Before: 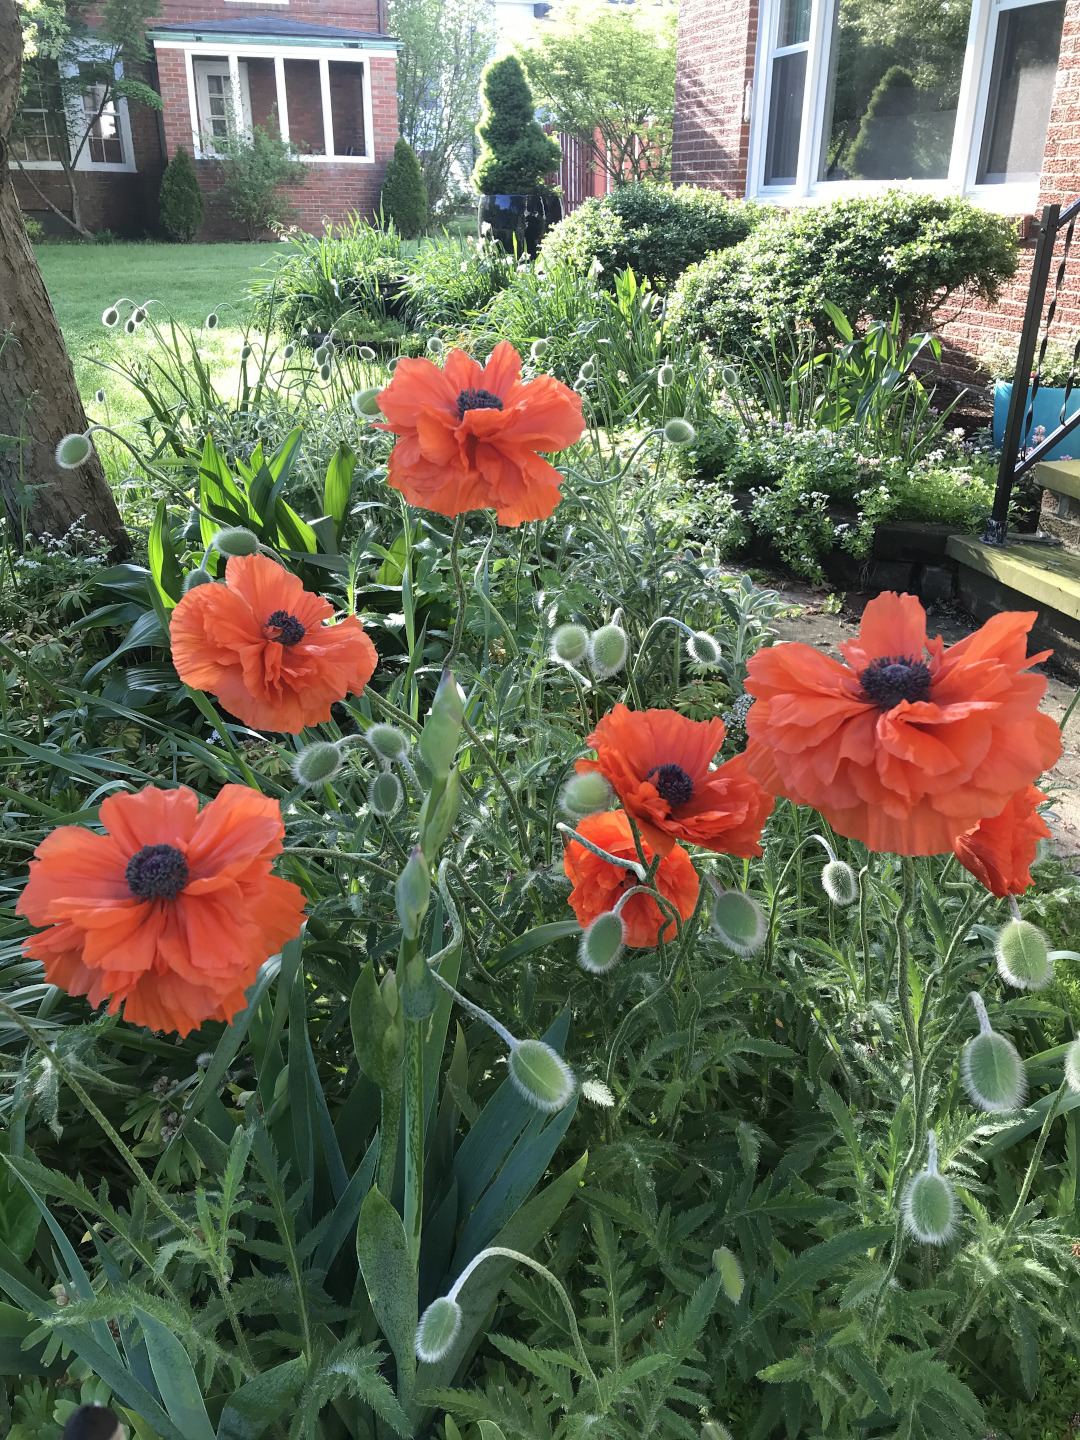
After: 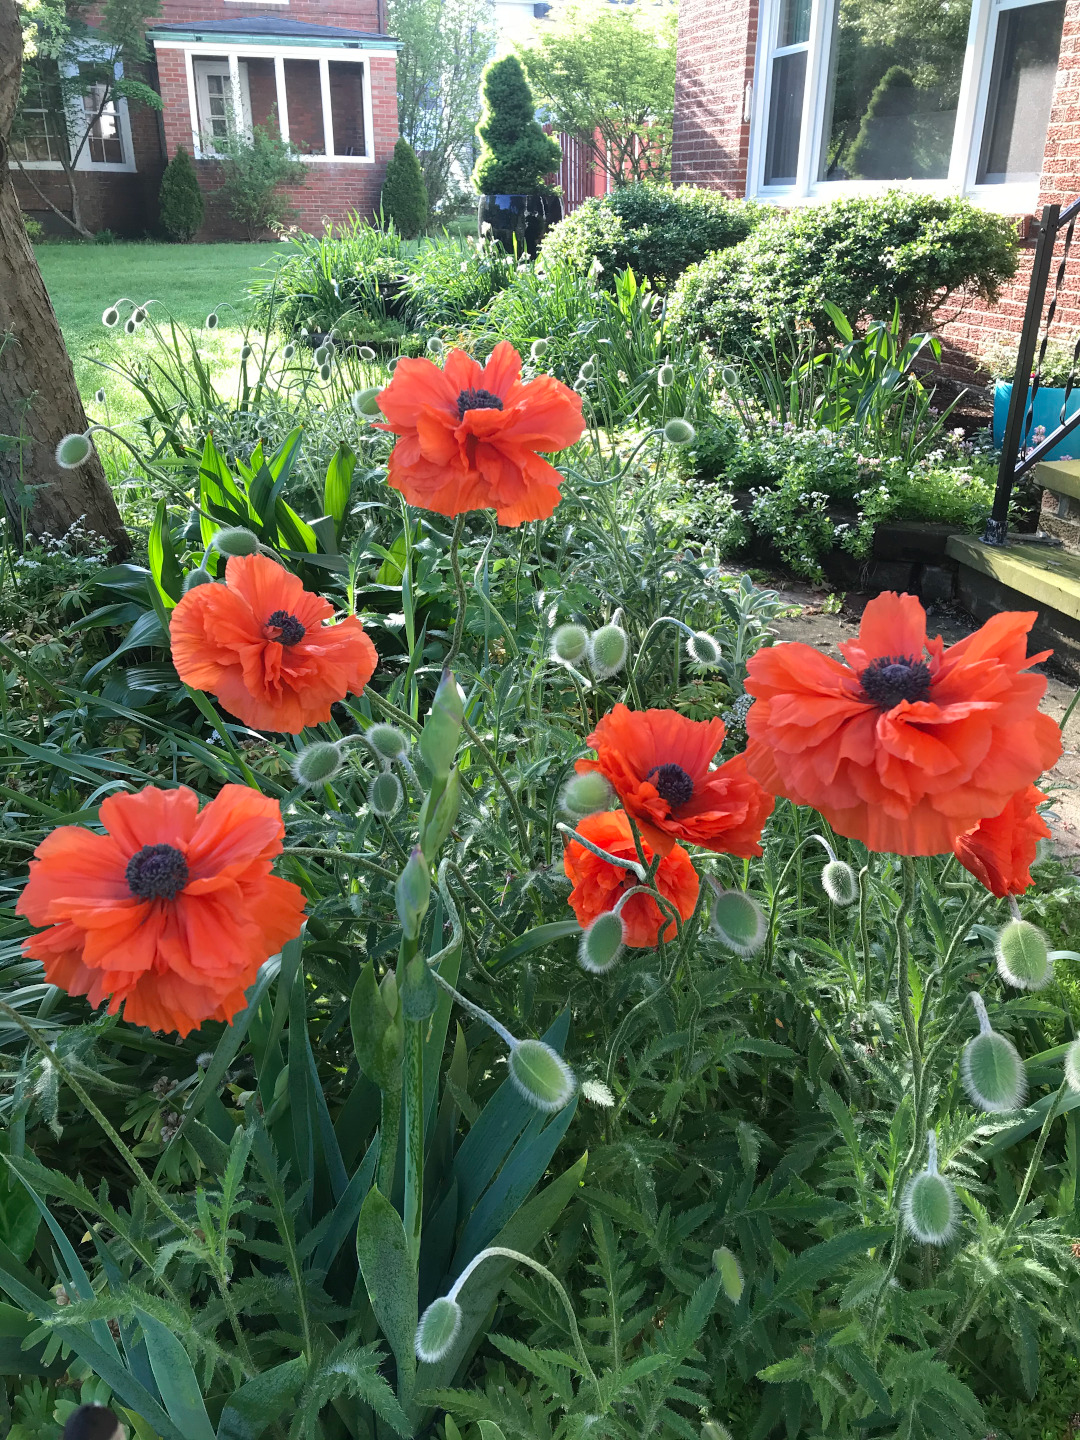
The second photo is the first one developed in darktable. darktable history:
sharpen: radius 2.894, amount 0.872, threshold 47.08
